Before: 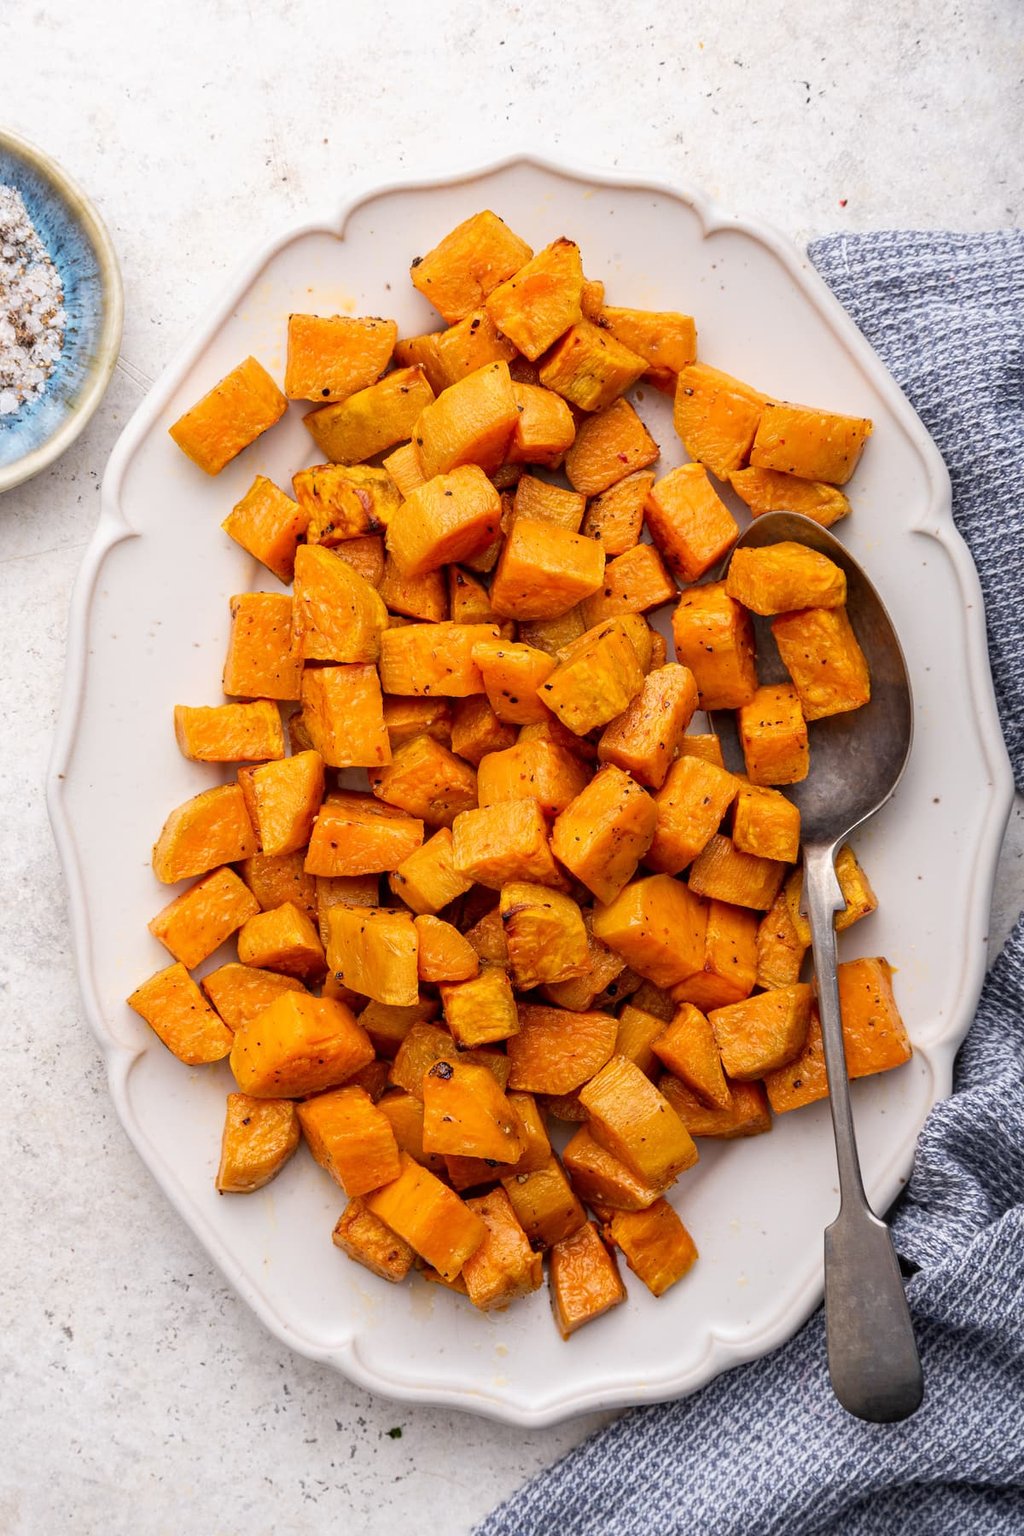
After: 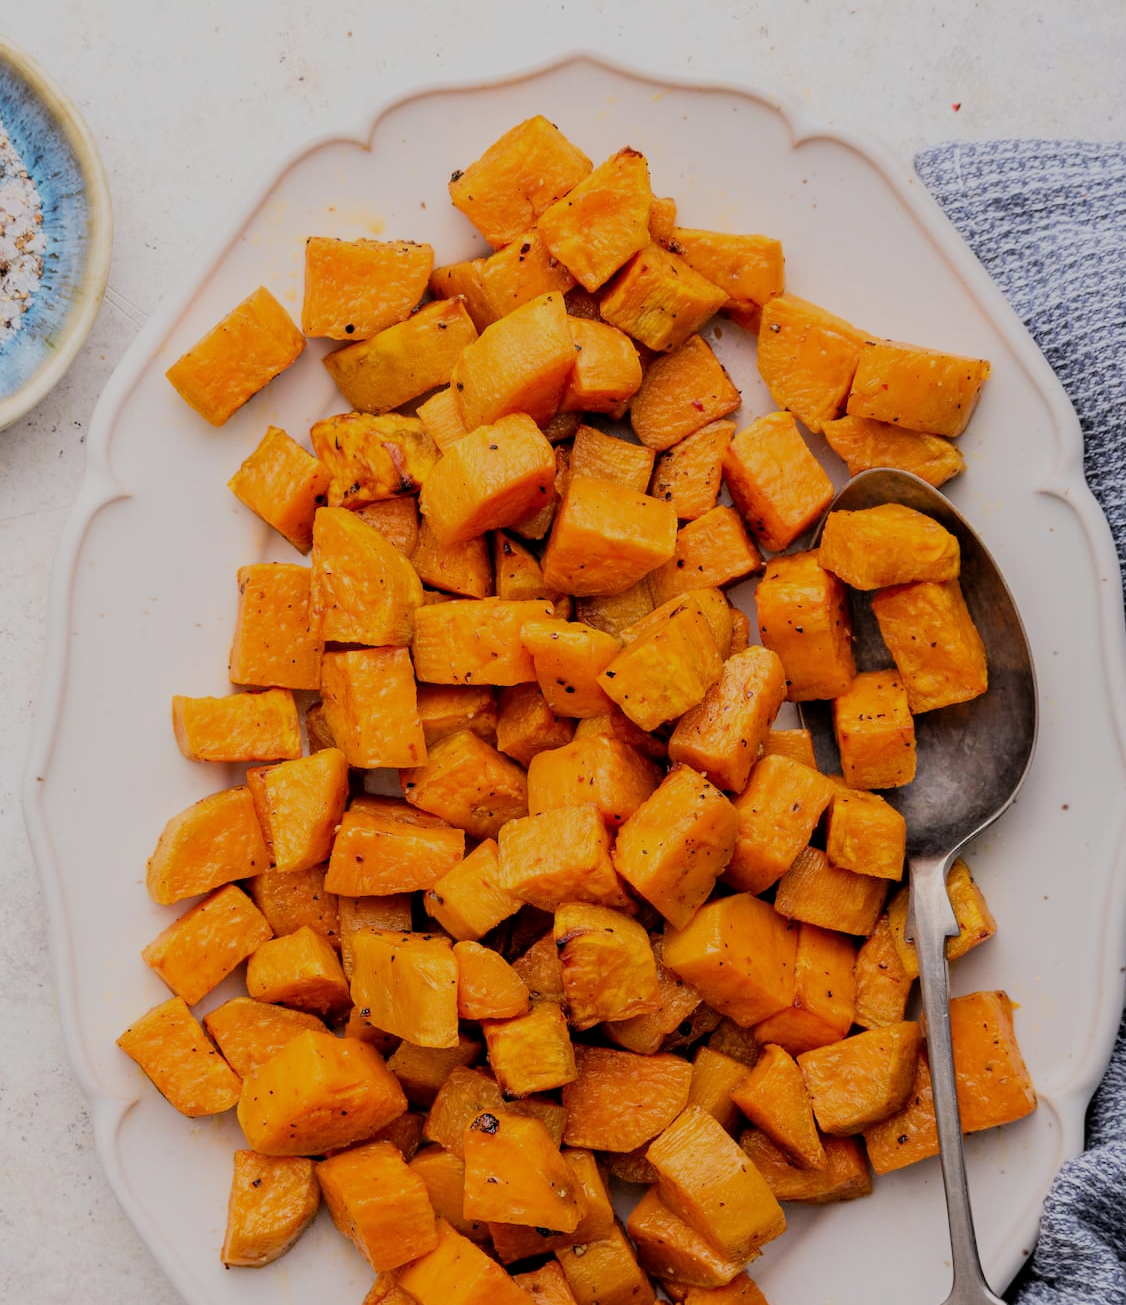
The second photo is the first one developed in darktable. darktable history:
crop: left 2.737%, top 7.287%, right 3.421%, bottom 20.179%
filmic rgb: black relative exposure -6.15 EV, white relative exposure 6.96 EV, hardness 2.23, color science v6 (2022)
